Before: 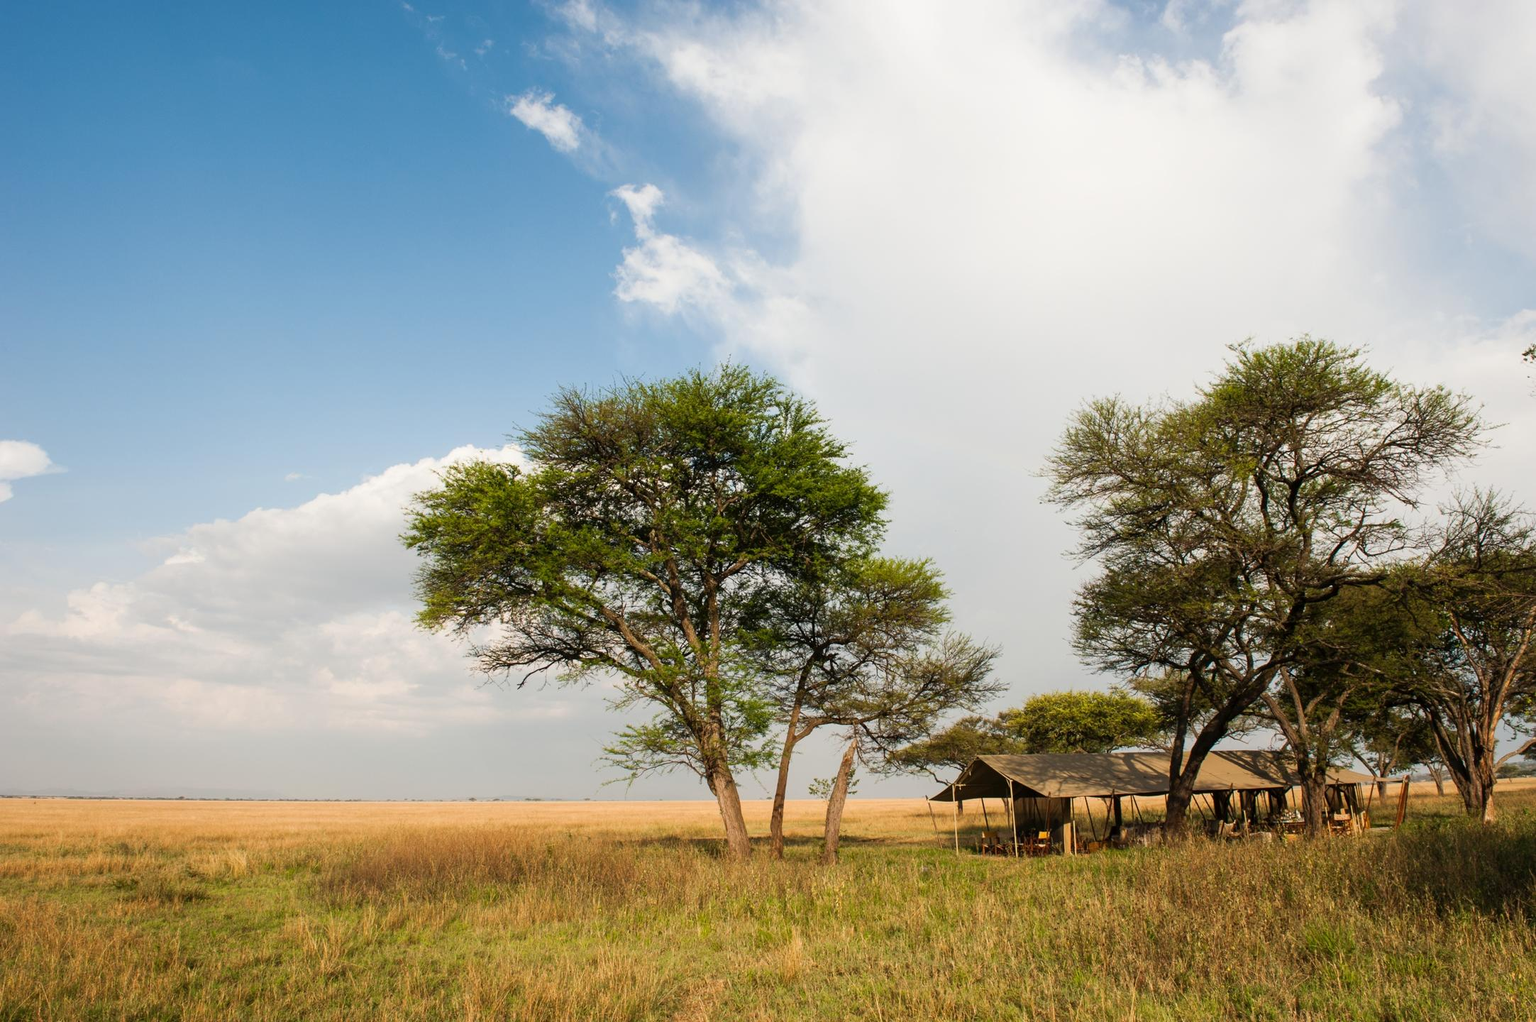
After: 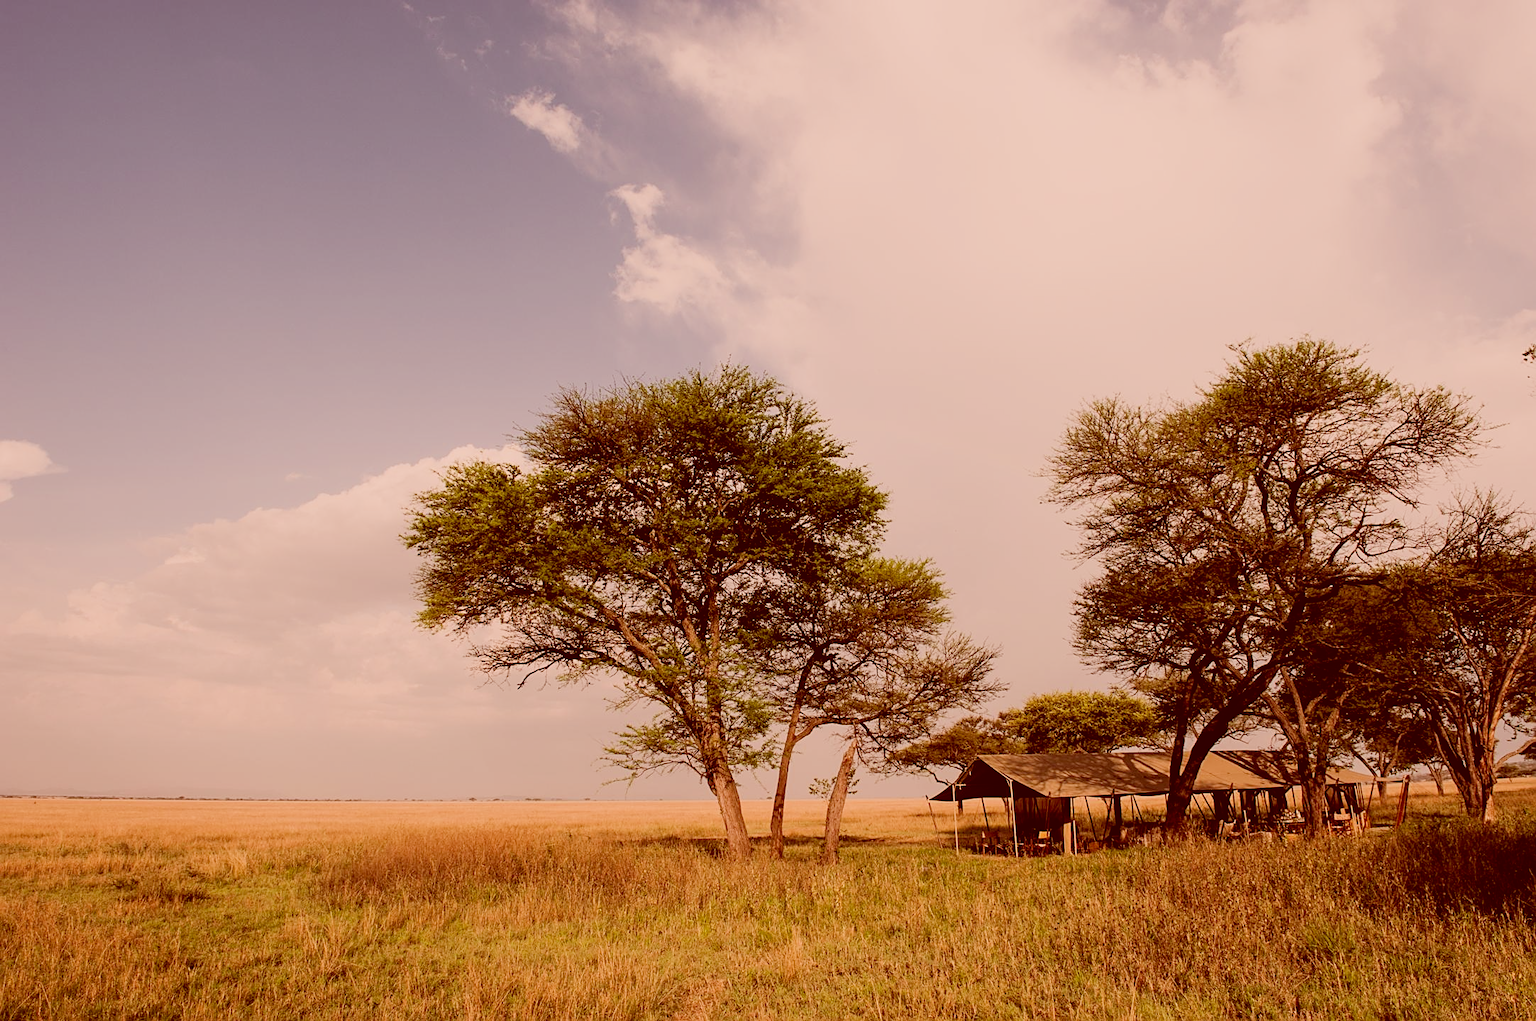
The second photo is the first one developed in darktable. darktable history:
color correction: highlights a* 9.03, highlights b* 8.71, shadows a* 40, shadows b* 40, saturation 0.8
filmic rgb: black relative exposure -7.65 EV, white relative exposure 4.56 EV, hardness 3.61, contrast 1.05
sharpen: on, module defaults
